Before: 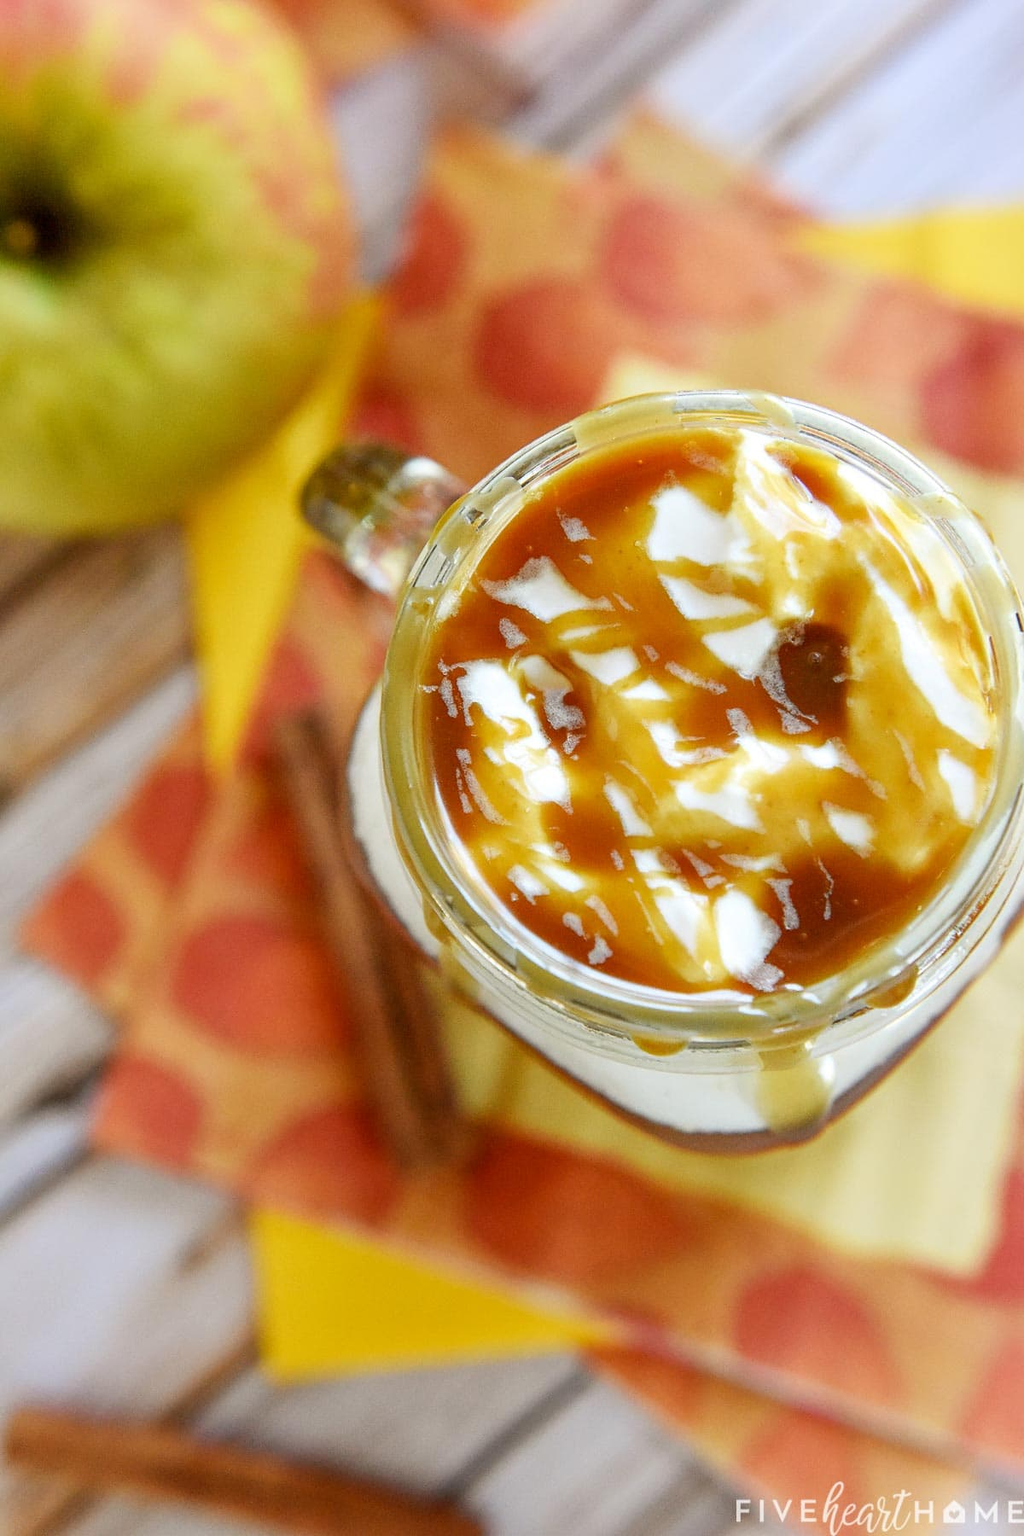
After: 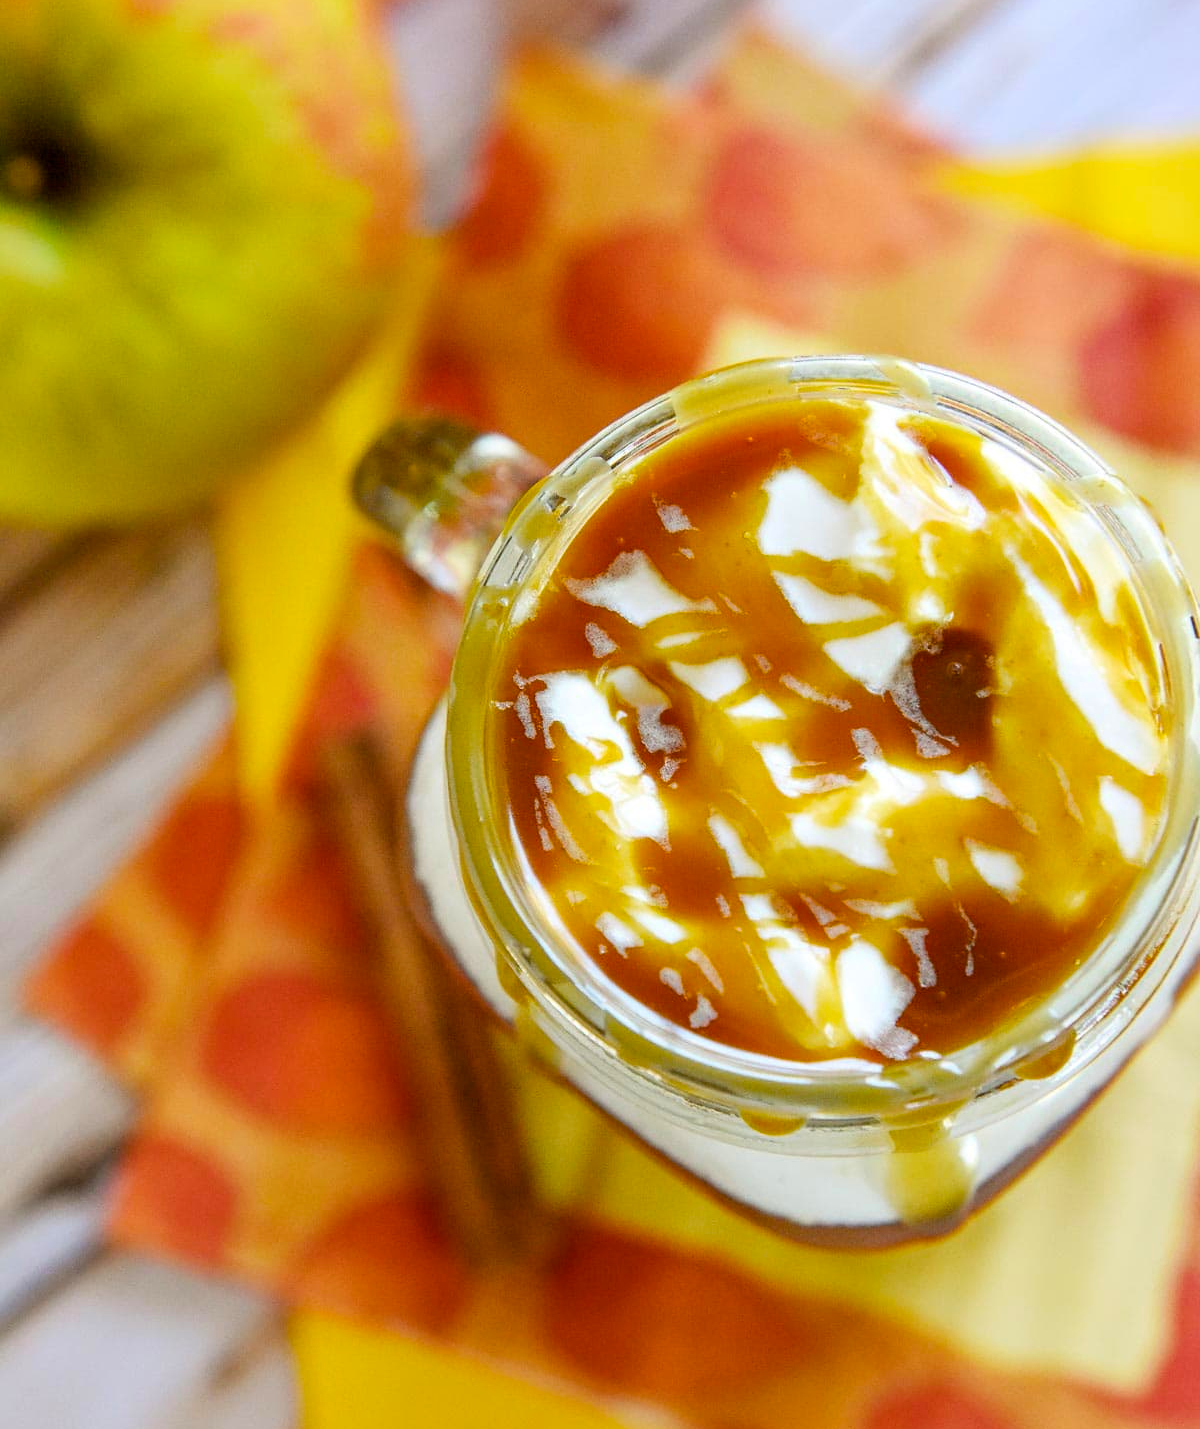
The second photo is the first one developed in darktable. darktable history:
crop and rotate: top 5.667%, bottom 14.937%
color balance rgb: perceptual saturation grading › global saturation 20%, global vibrance 20%
